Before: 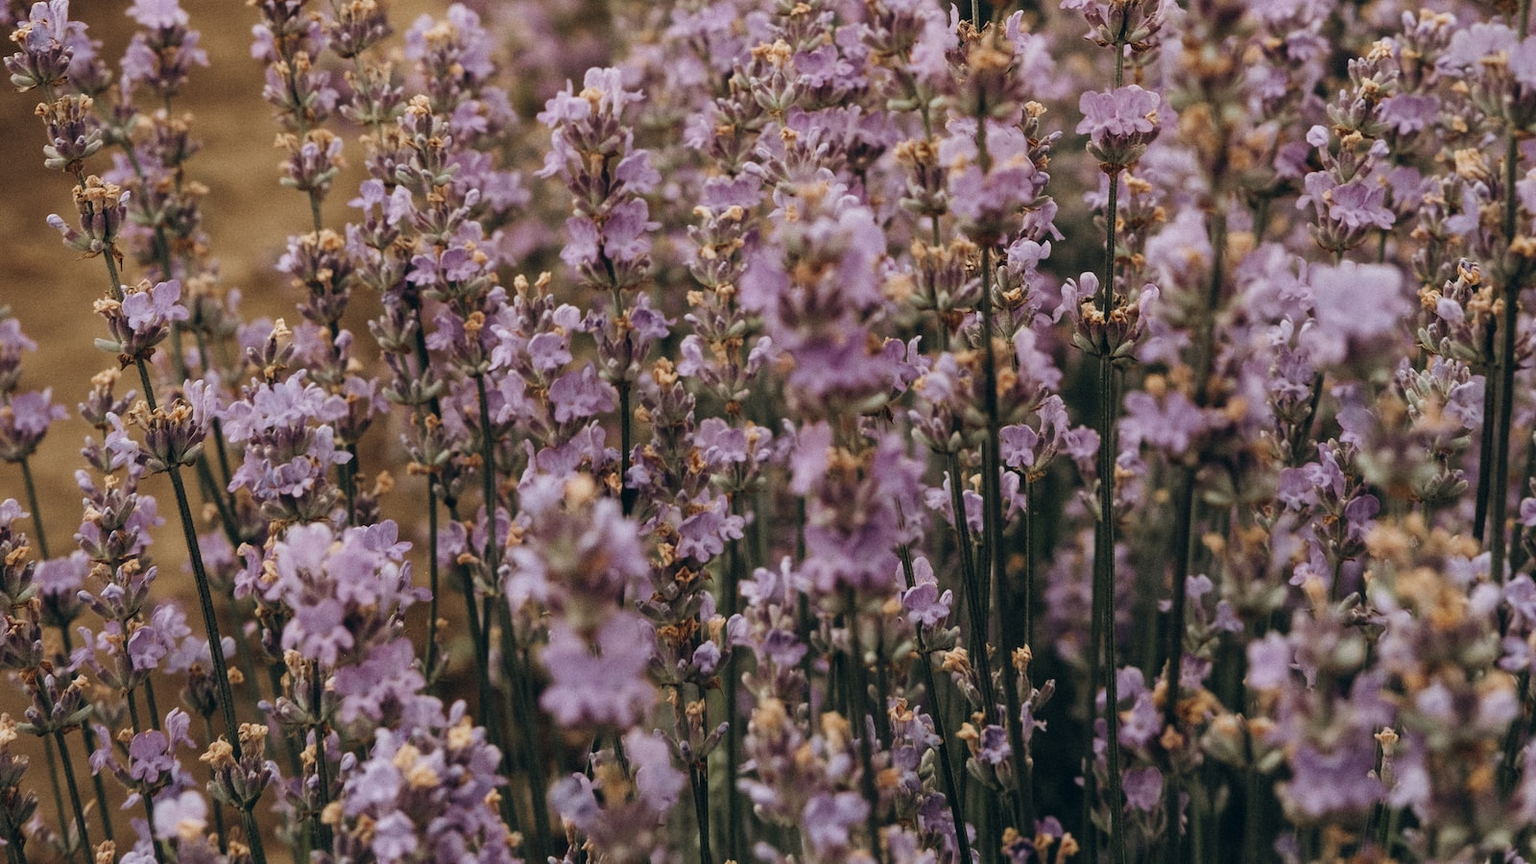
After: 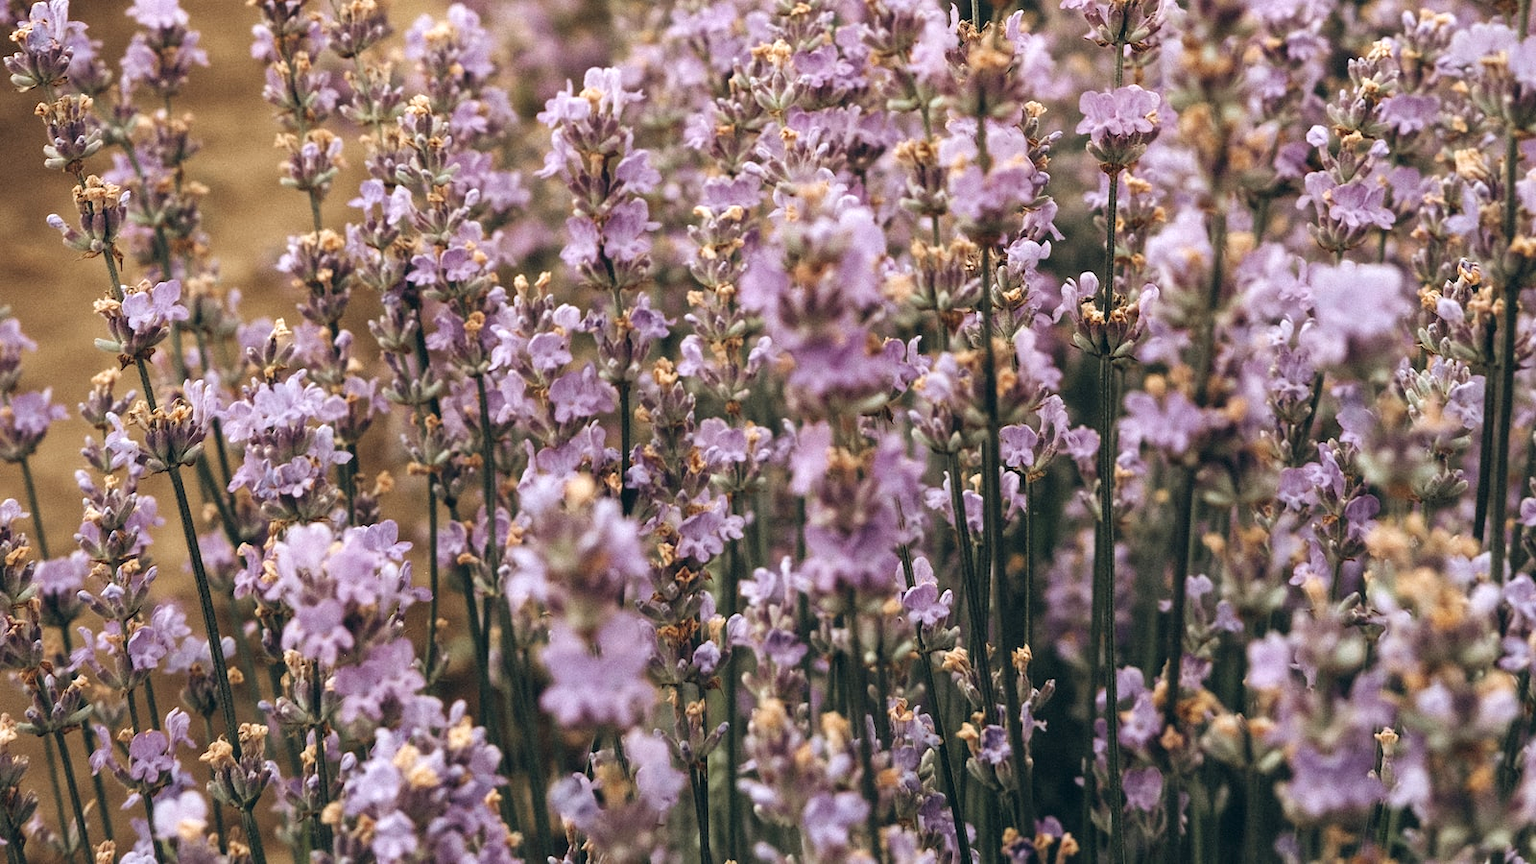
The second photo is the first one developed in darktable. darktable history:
white balance: red 0.986, blue 1.01
exposure: black level correction 0, exposure 0.7 EV, compensate exposure bias true, compensate highlight preservation false
